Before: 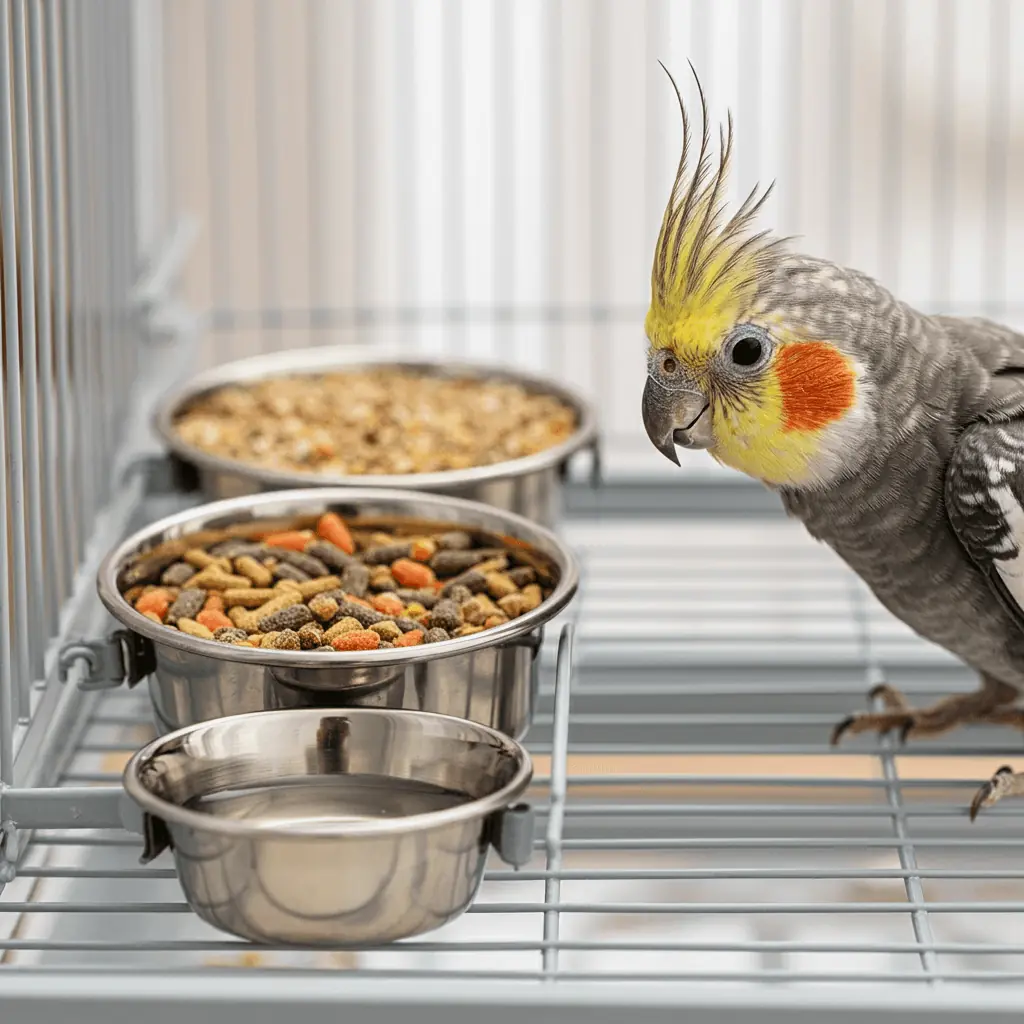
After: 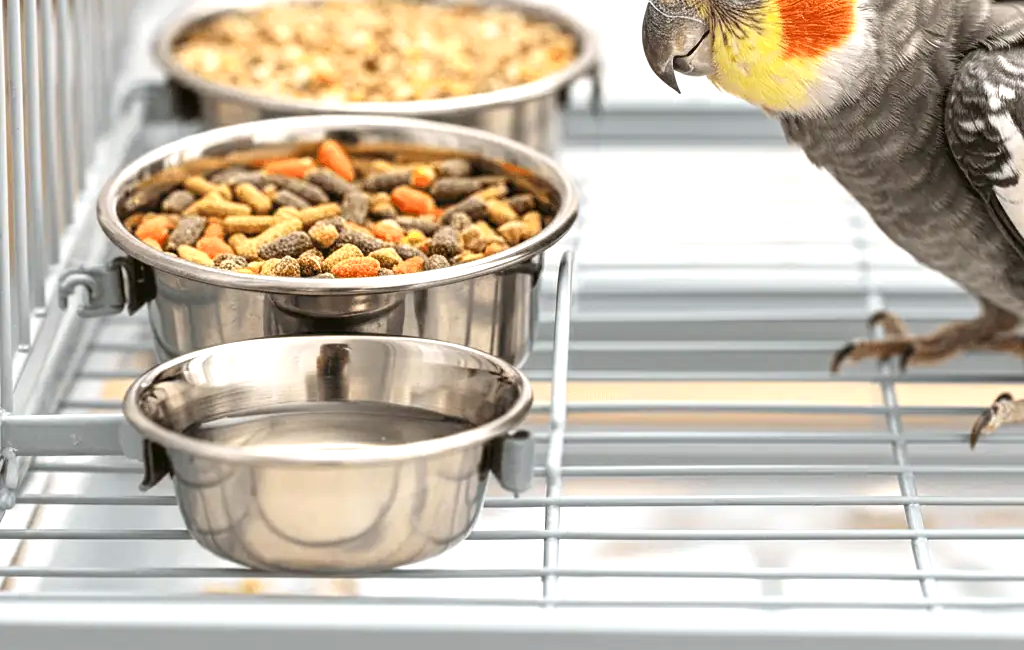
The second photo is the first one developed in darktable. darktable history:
crop and rotate: top 36.435%
exposure: exposure 0.781 EV, compensate highlight preservation false
